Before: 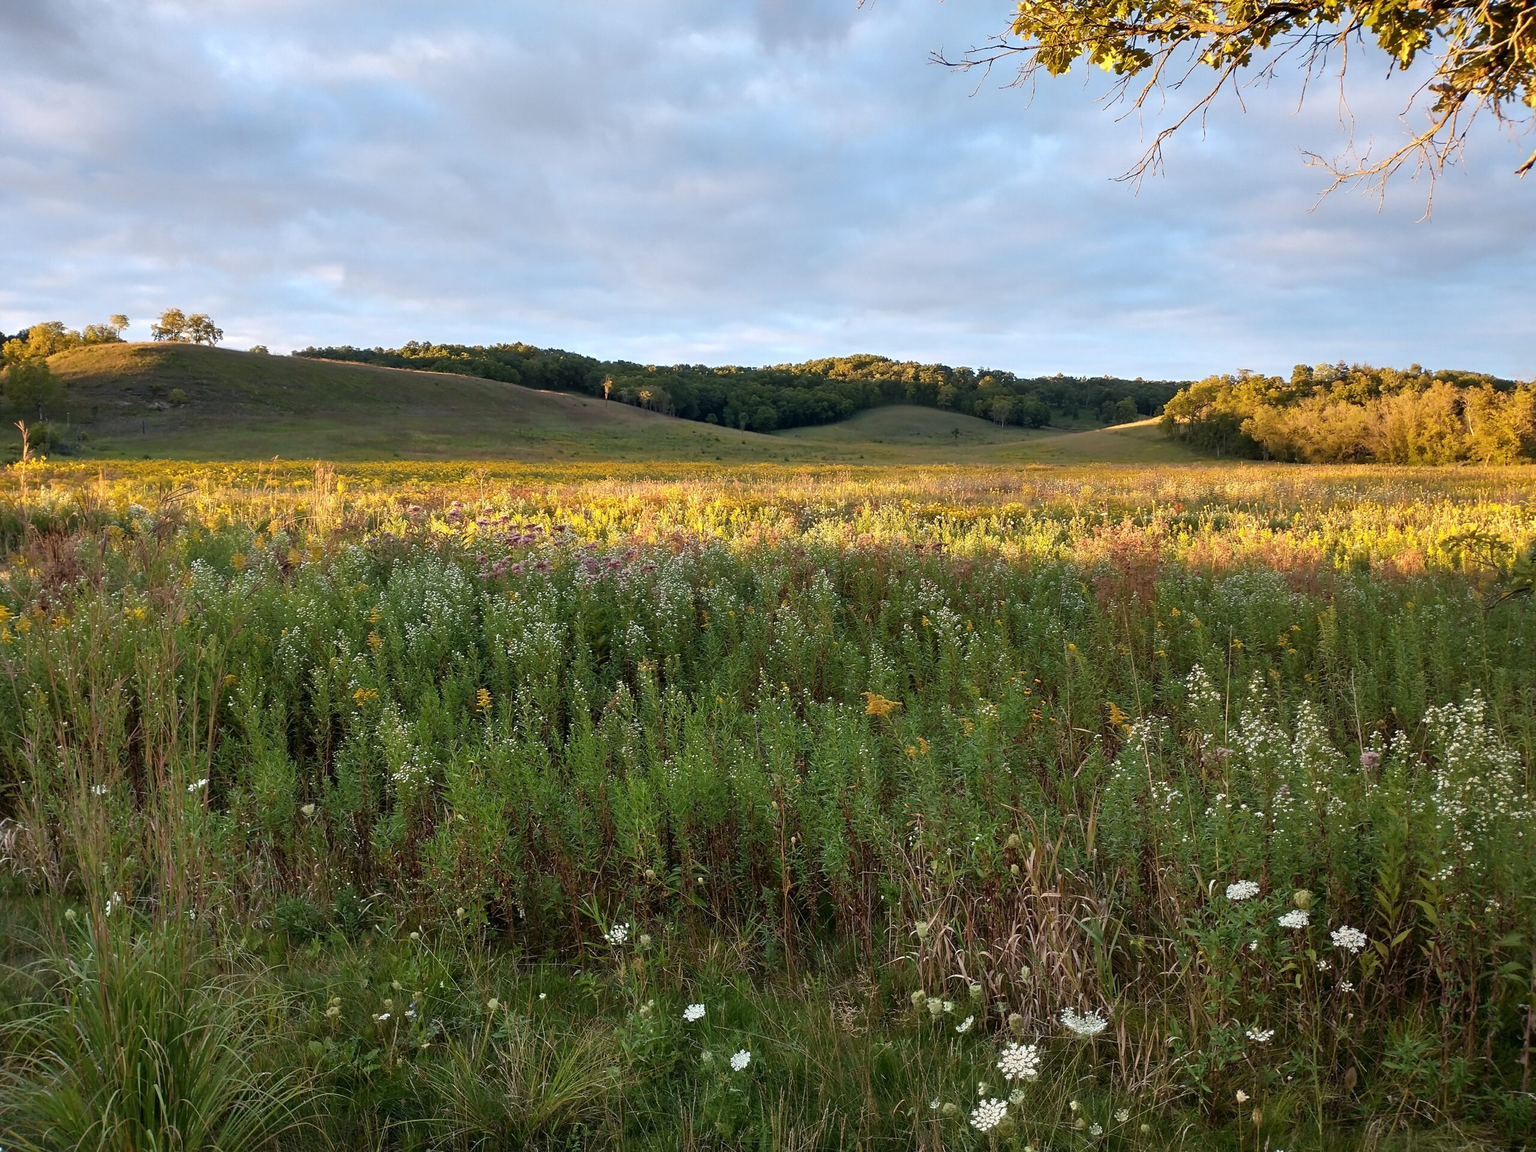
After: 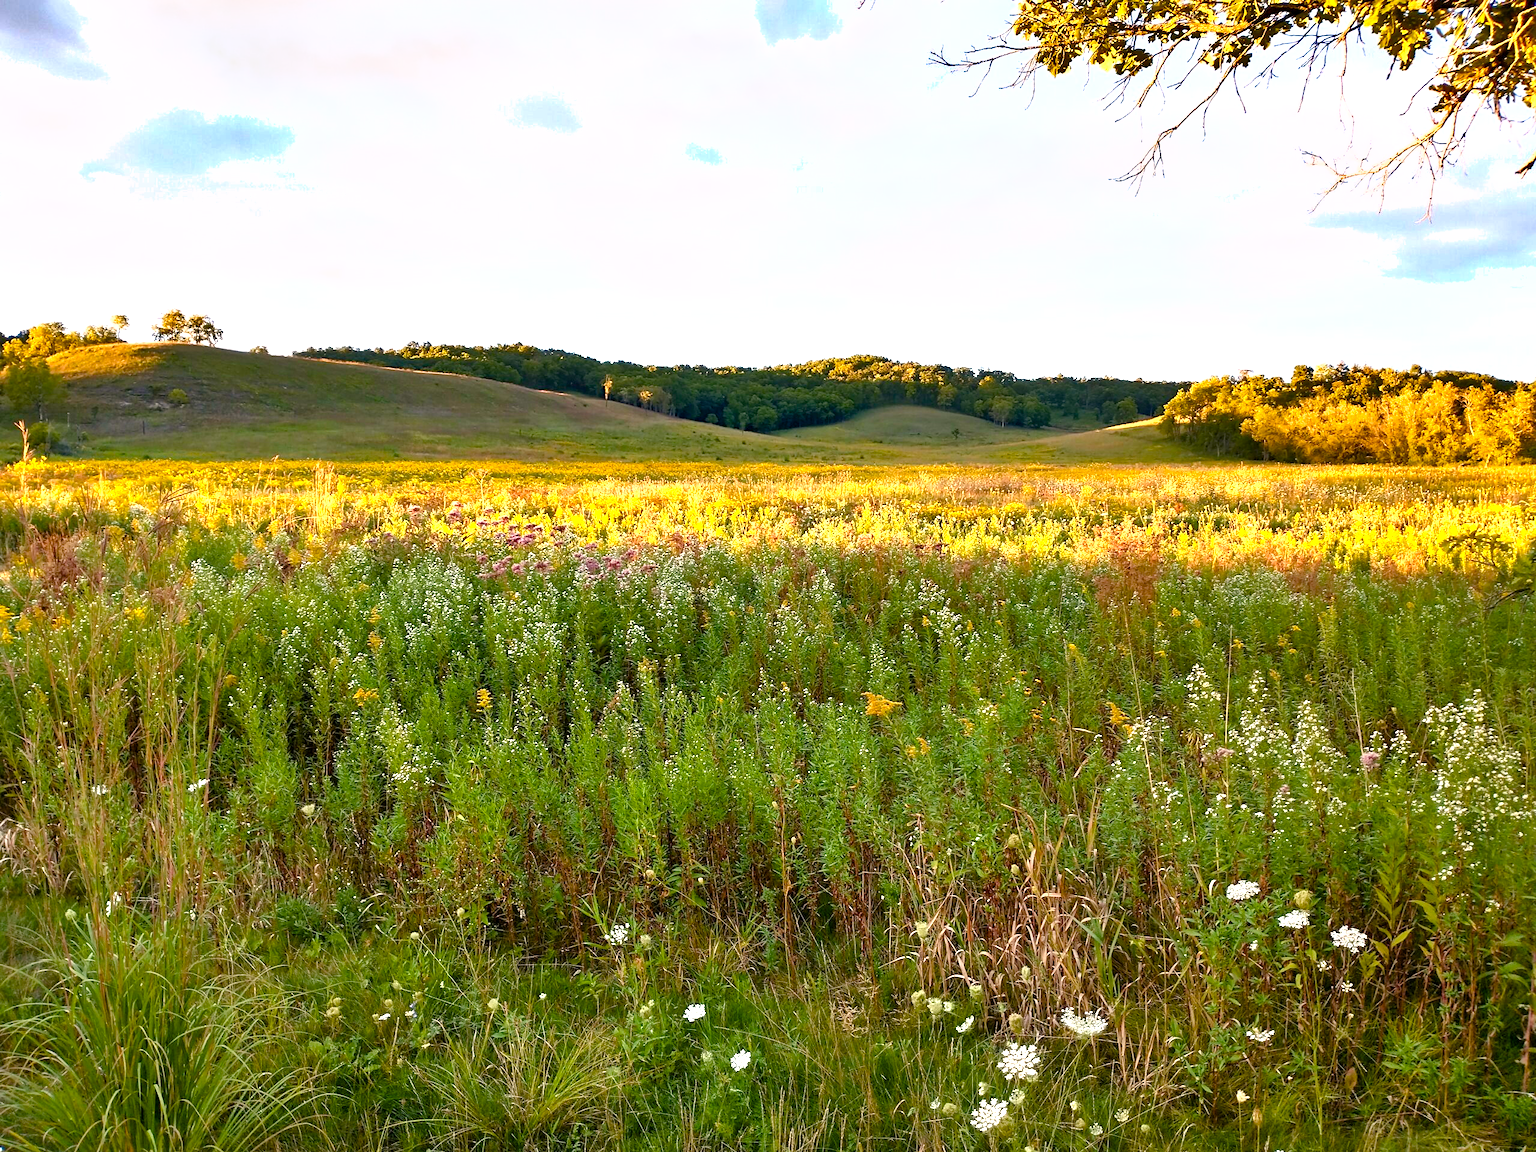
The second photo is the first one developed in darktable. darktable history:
exposure: black level correction 0.001, exposure 1.036 EV, compensate highlight preservation false
color balance rgb: perceptual saturation grading › global saturation 34.817%, perceptual saturation grading › highlights -29.961%, perceptual saturation grading › shadows 35.046%, global vibrance 20%
color correction: highlights a* 3.74, highlights b* 5.06
shadows and highlights: low approximation 0.01, soften with gaussian
